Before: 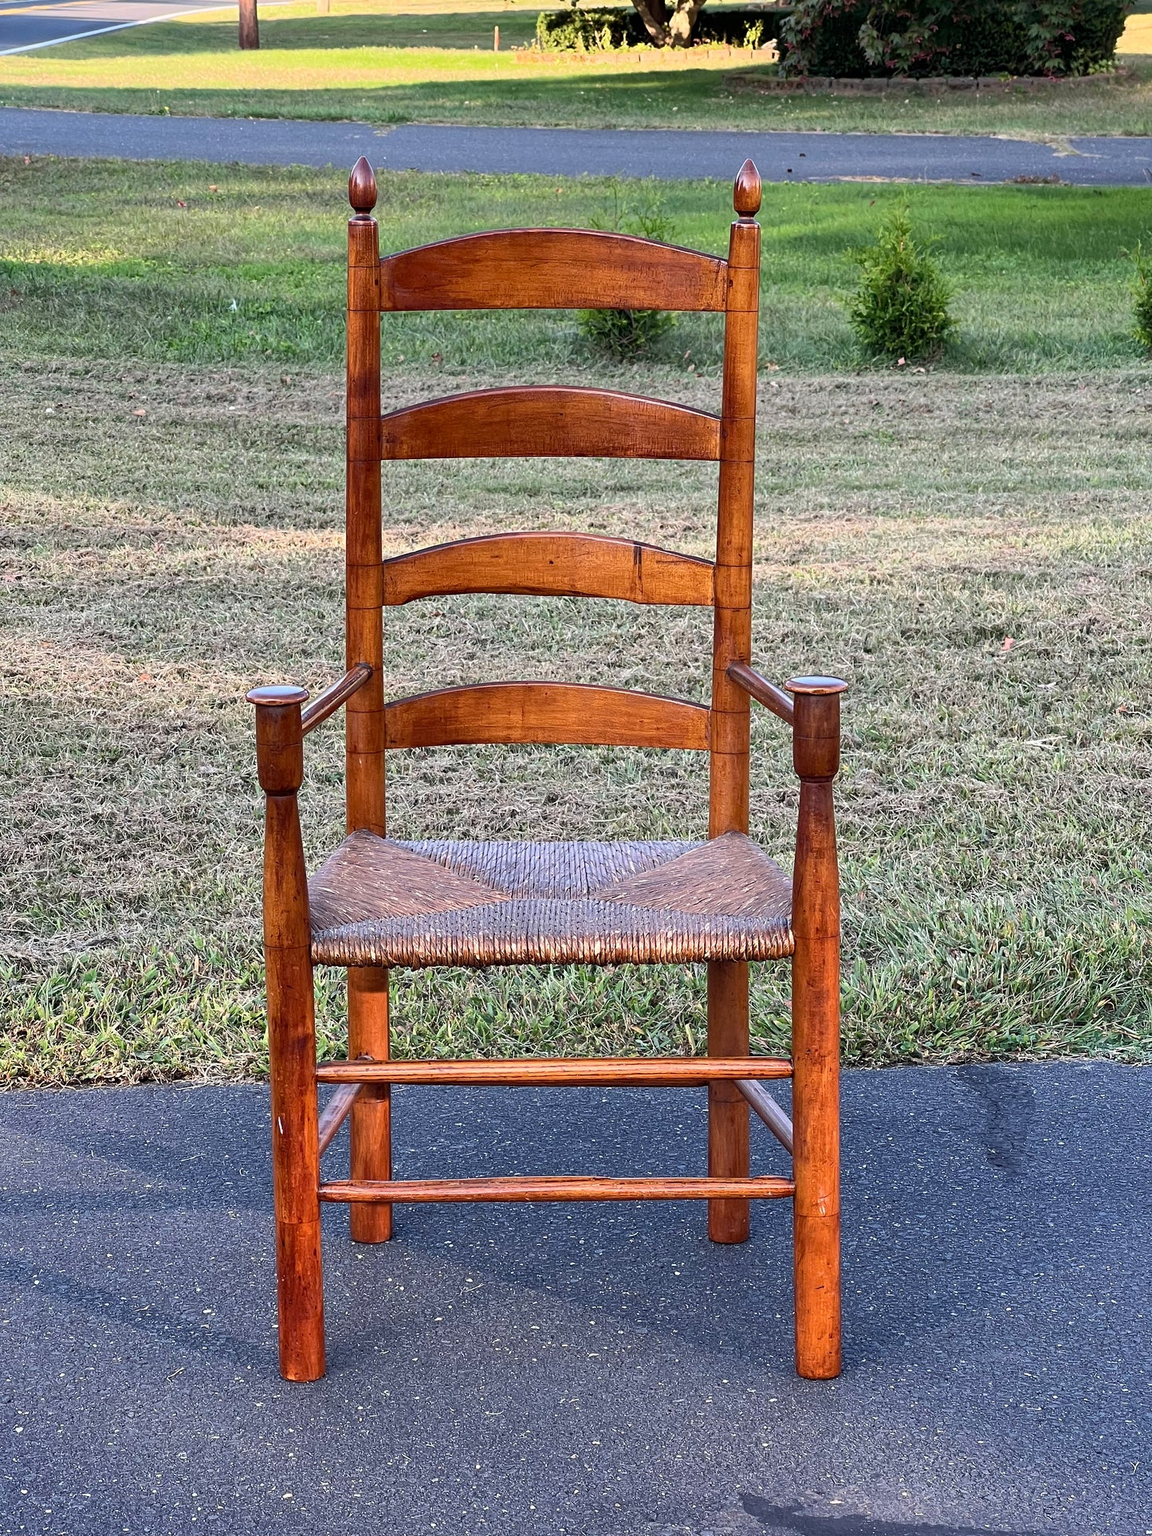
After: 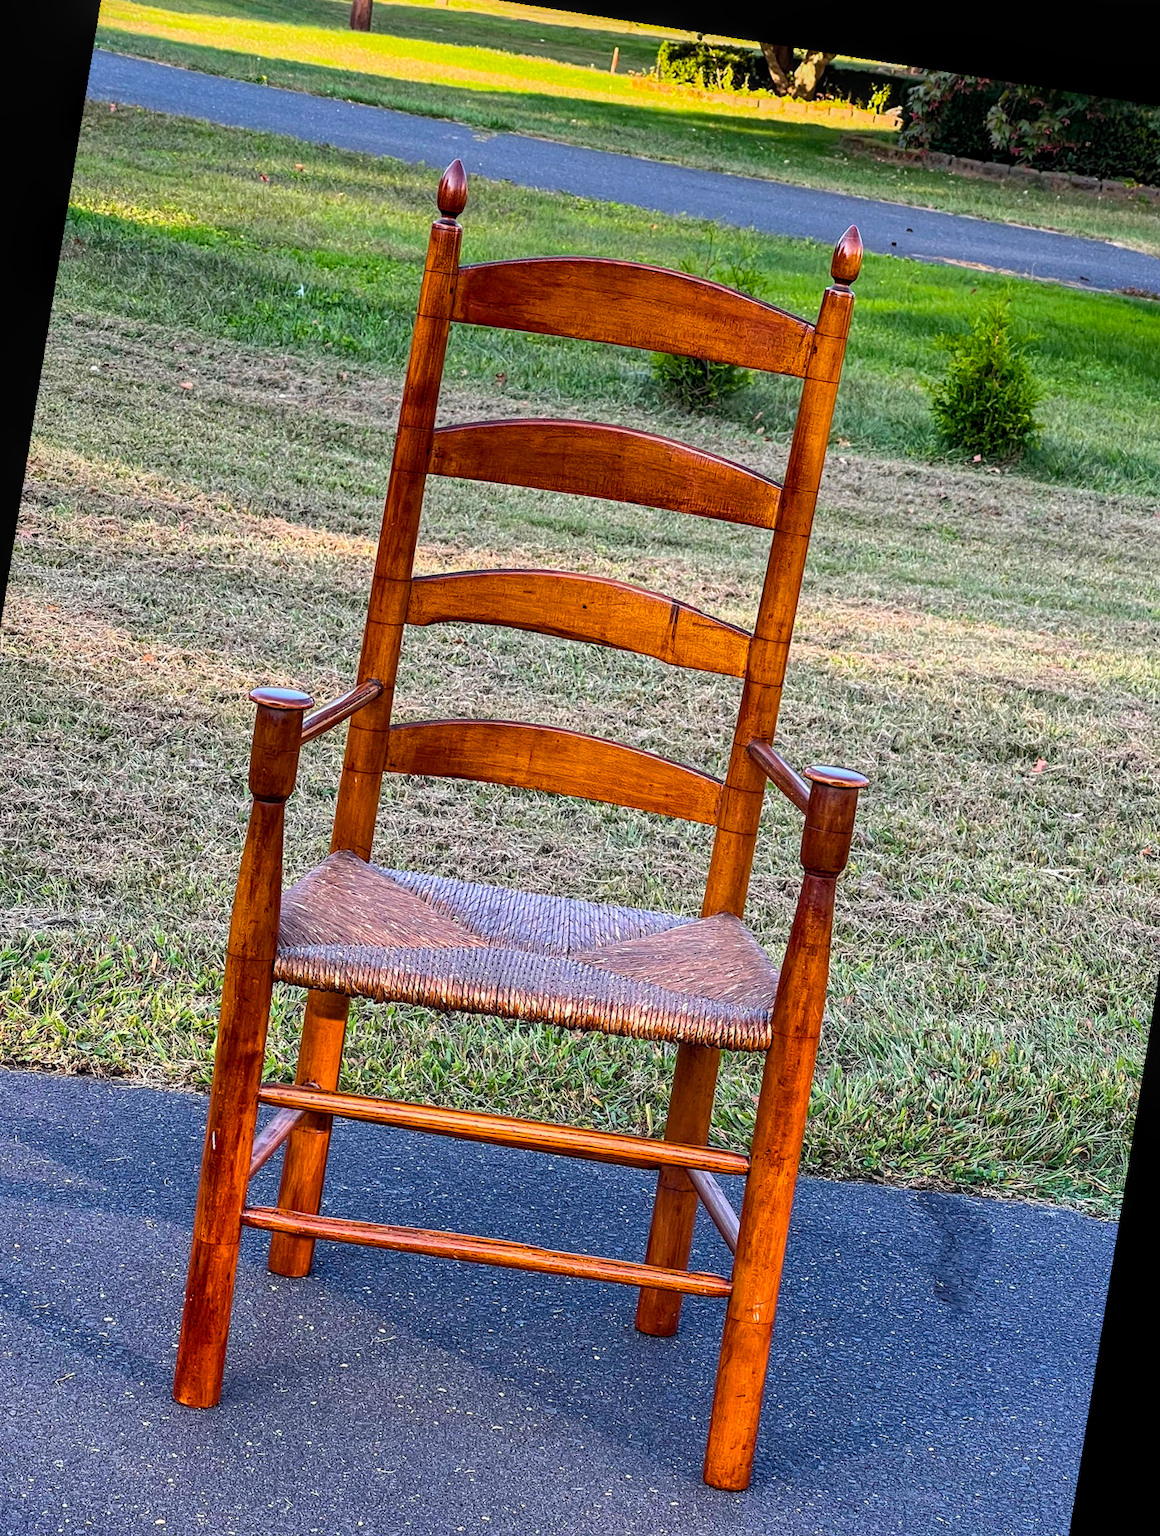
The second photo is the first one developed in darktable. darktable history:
local contrast: on, module defaults
color balance rgb: linear chroma grading › global chroma 15%, perceptual saturation grading › global saturation 30%
crop: left 9.929%, top 3.475%, right 9.188%, bottom 9.529%
rotate and perspective: rotation 9.12°, automatic cropping off
